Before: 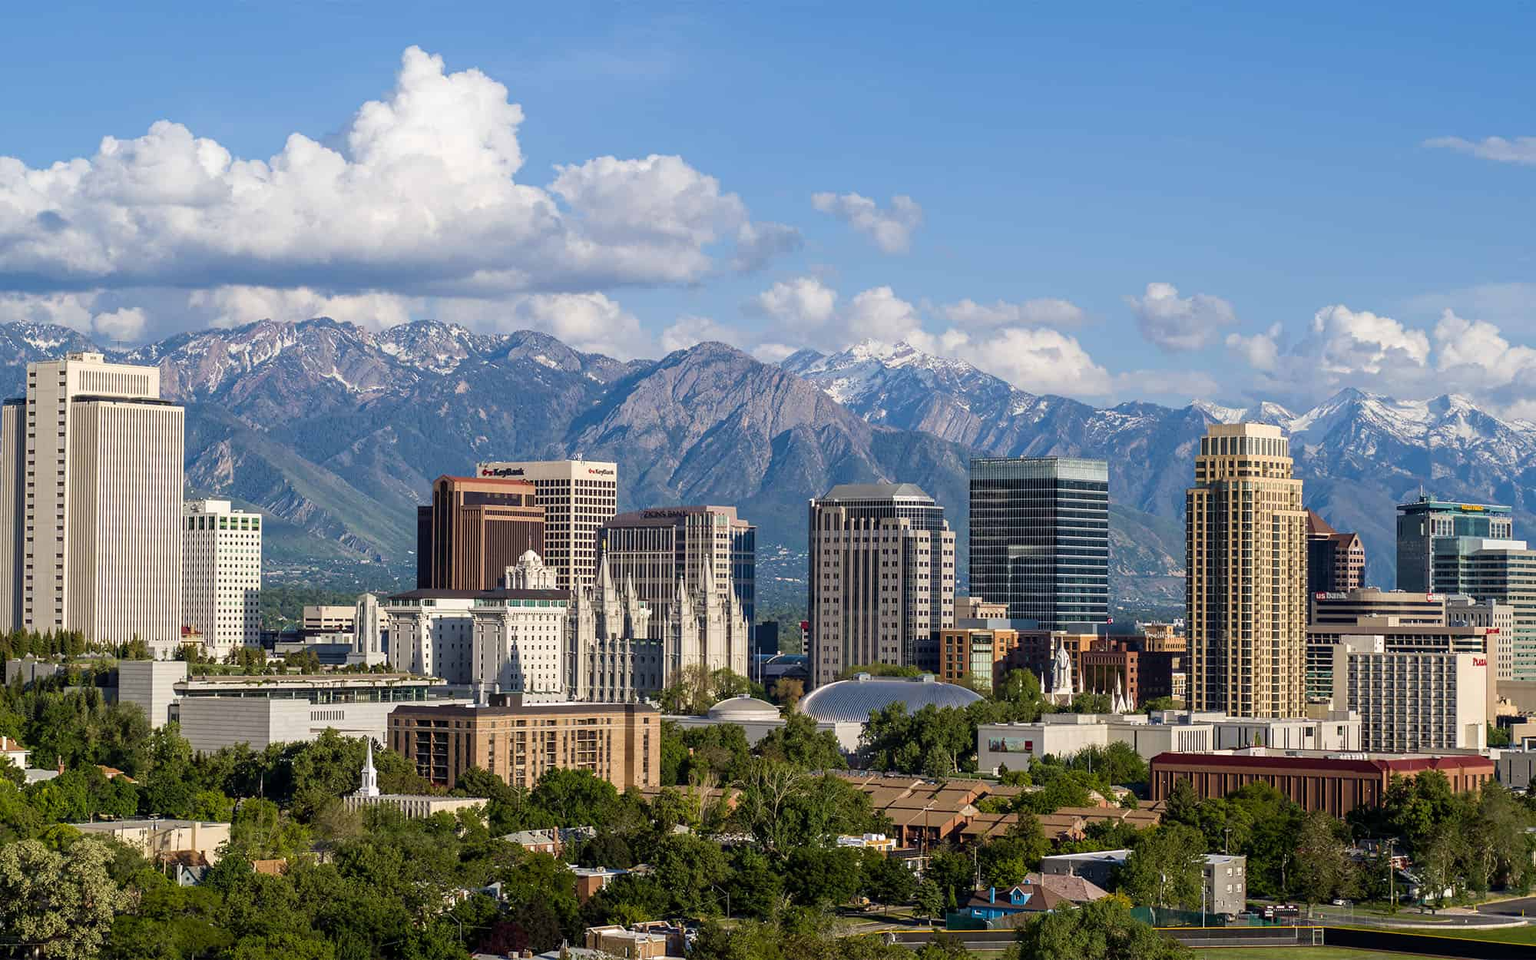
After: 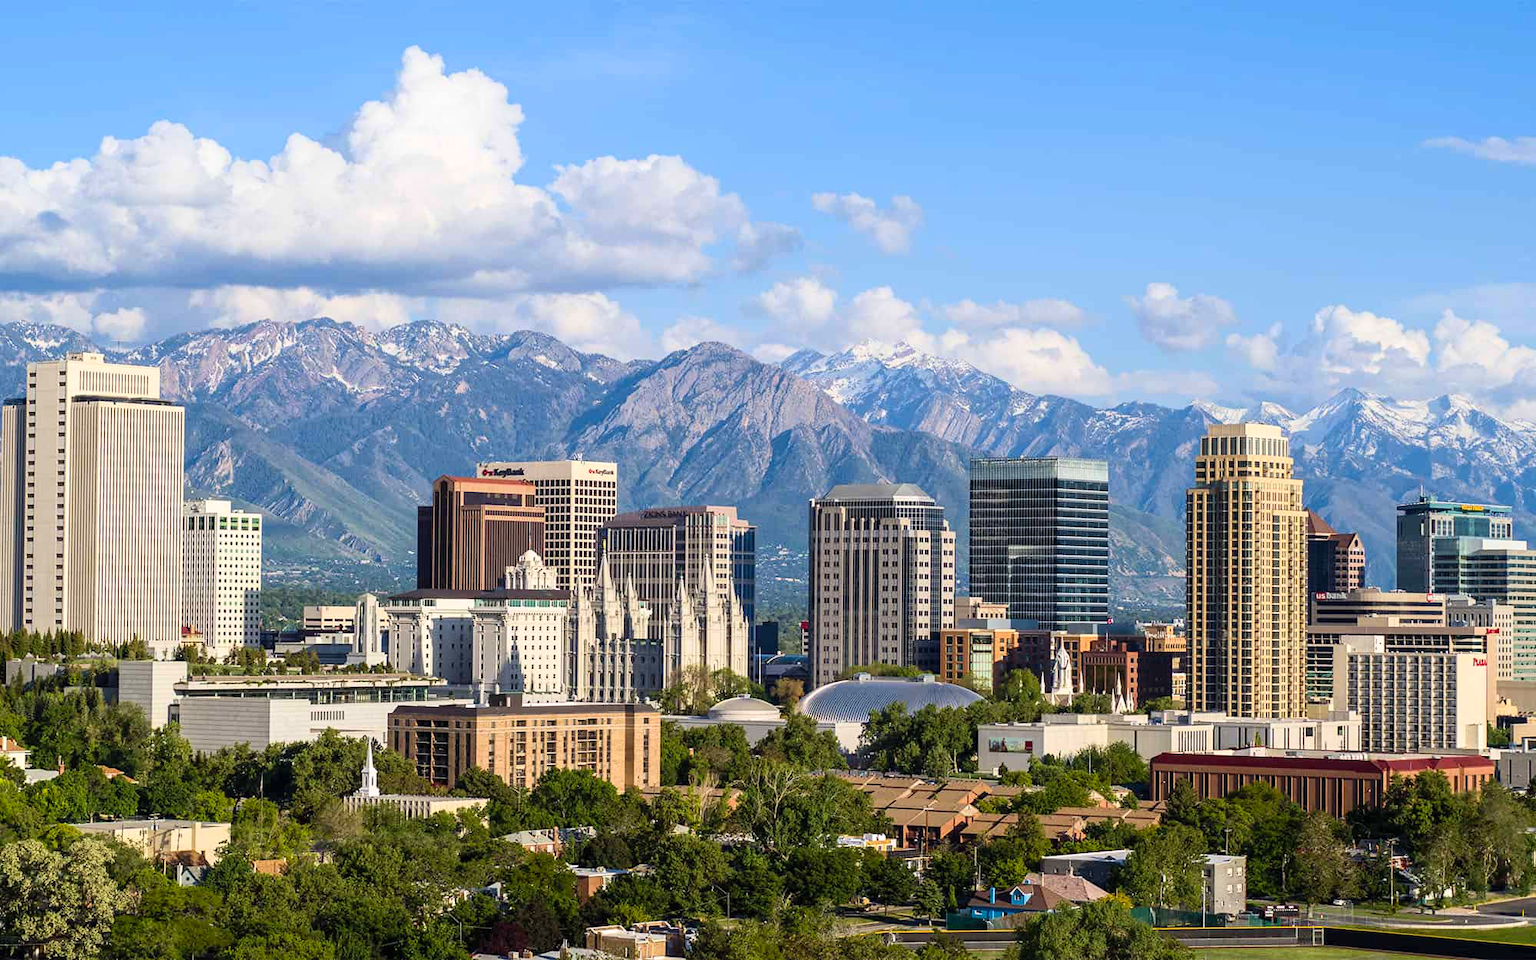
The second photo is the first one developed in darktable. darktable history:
base curve: curves: ch0 [(0, 0) (0.472, 0.455) (1, 1)], preserve colors none
contrast brightness saturation: contrast 0.197, brightness 0.163, saturation 0.224
